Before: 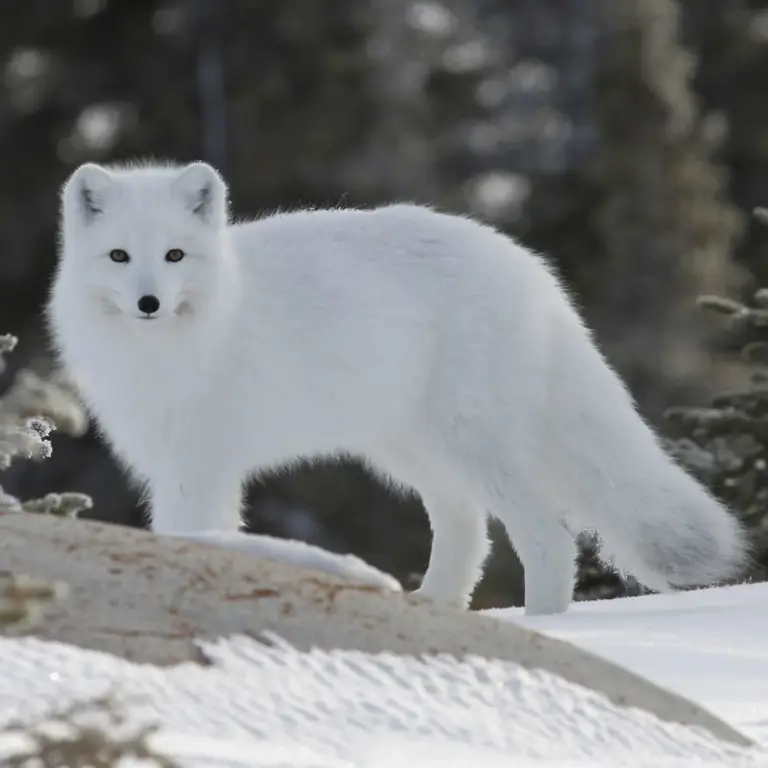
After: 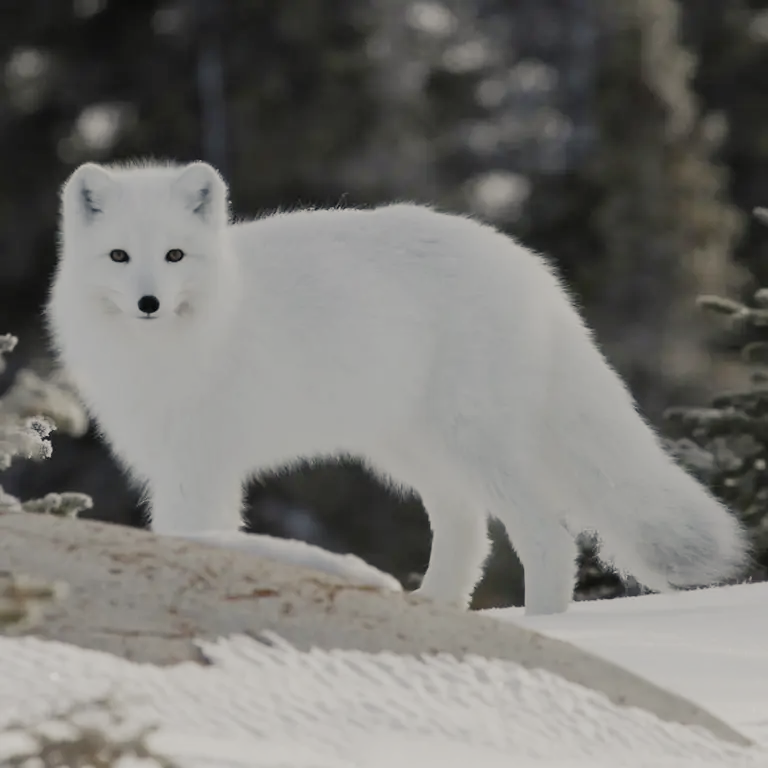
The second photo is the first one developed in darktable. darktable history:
filmic rgb: black relative exposure -7.65 EV, white relative exposure 4.56 EV, hardness 3.61, preserve chrominance no, color science v5 (2021), contrast in shadows safe, contrast in highlights safe
color balance rgb: highlights gain › chroma 3.098%, highlights gain › hue 76.52°, linear chroma grading › shadows -7.404%, linear chroma grading › highlights -7.054%, linear chroma grading › global chroma -10.059%, linear chroma grading › mid-tones -7.563%, perceptual saturation grading › global saturation 0.925%, global vibrance 16.06%, saturation formula JzAzBz (2021)
